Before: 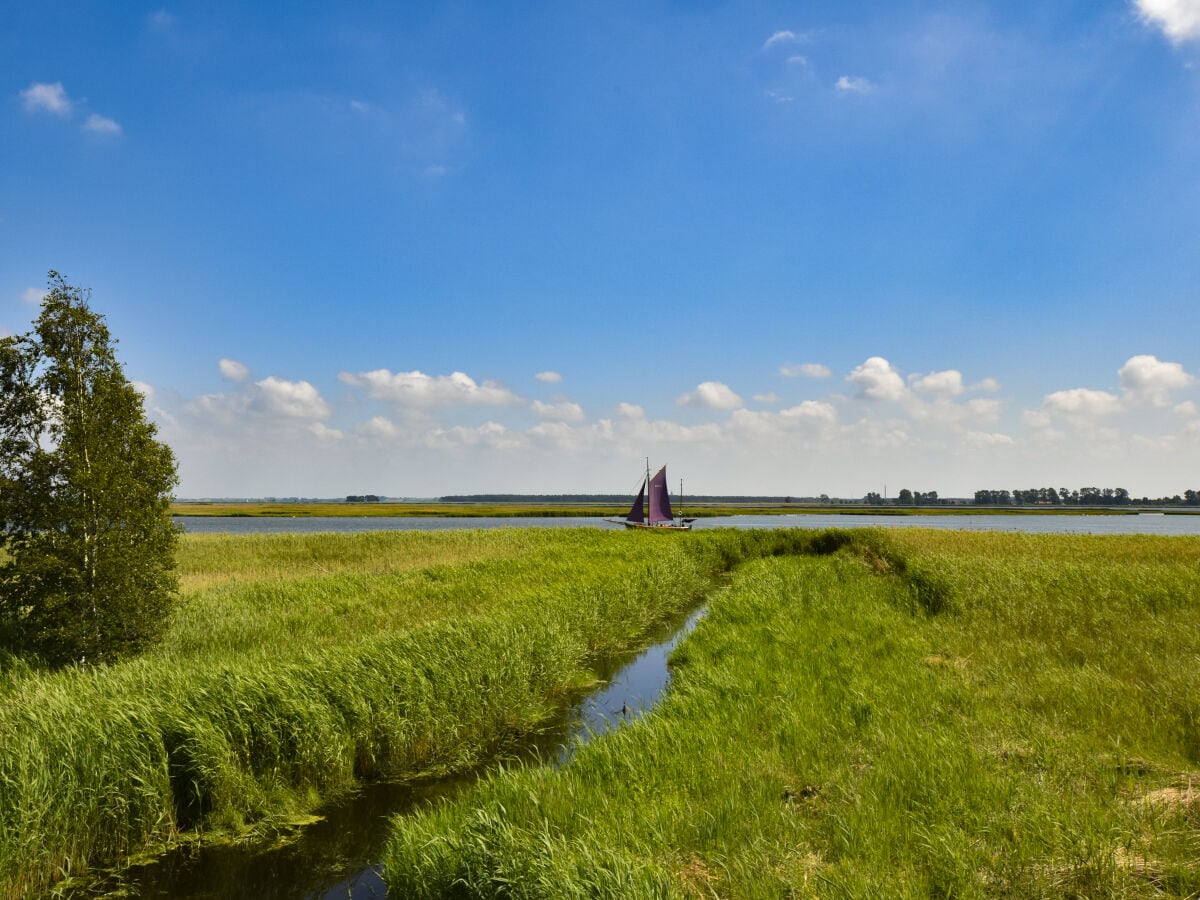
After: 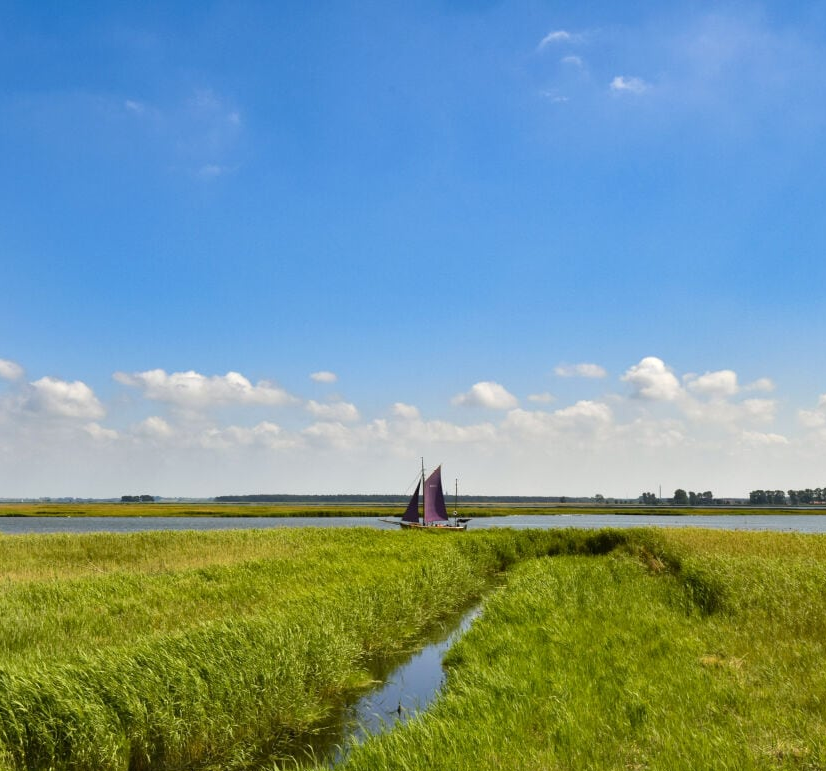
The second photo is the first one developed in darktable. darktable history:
exposure: exposure 0.177 EV, compensate highlight preservation false
crop: left 18.789%, right 12.369%, bottom 14.259%
base curve: curves: ch0 [(0, 0) (0.297, 0.298) (1, 1)], preserve colors none
